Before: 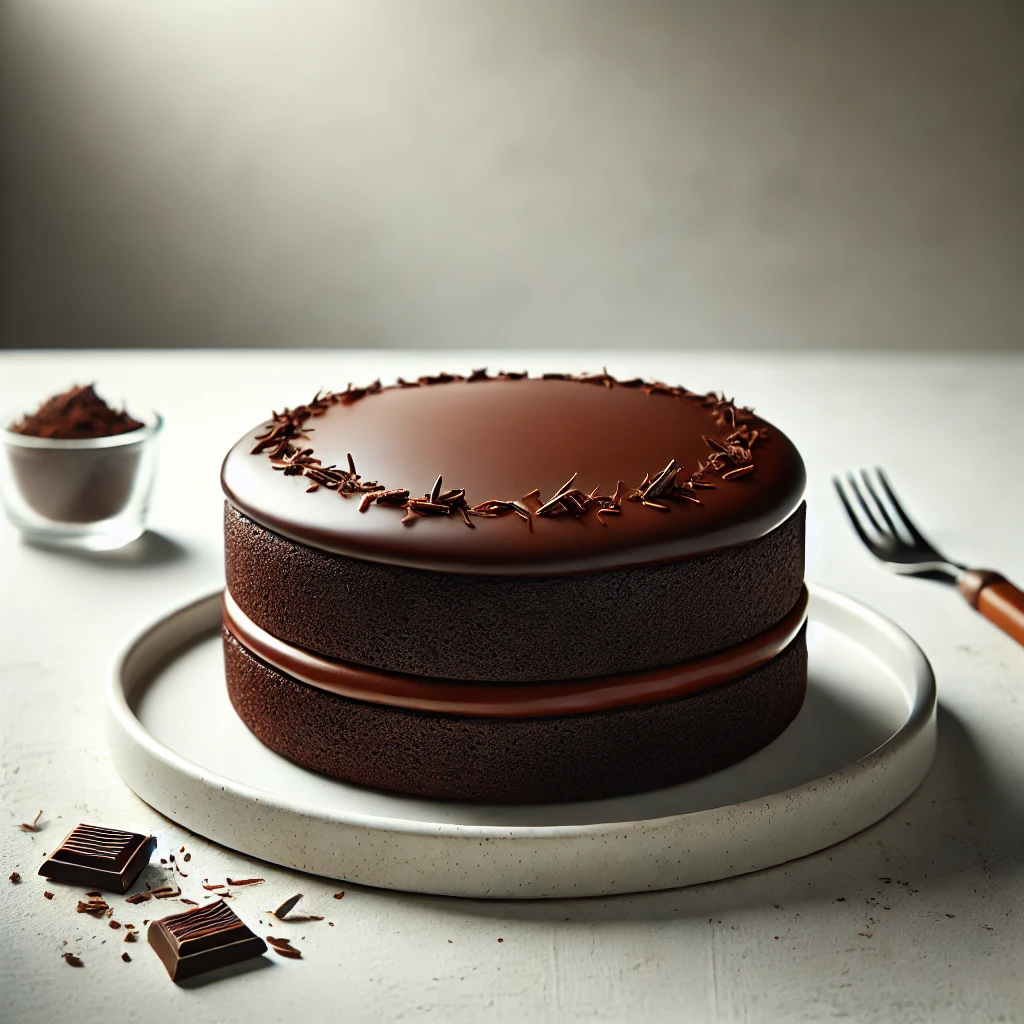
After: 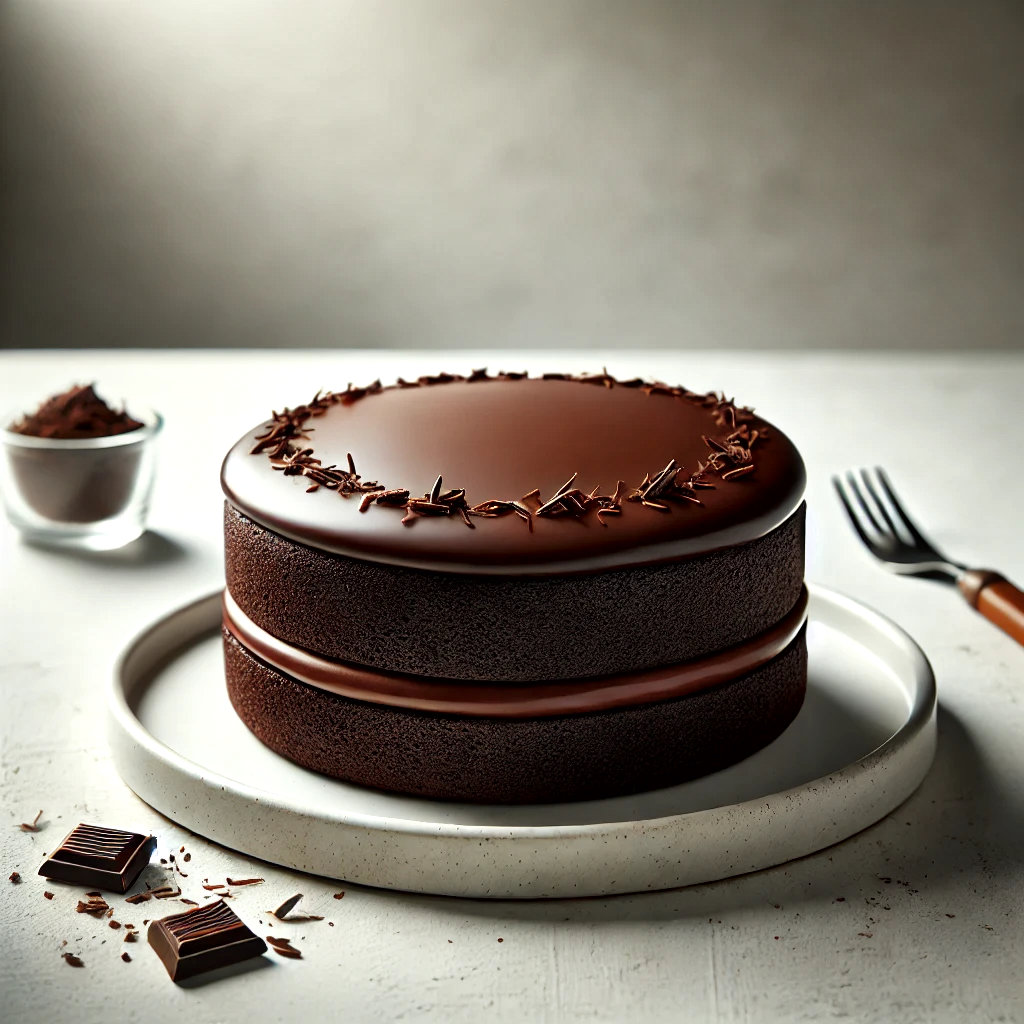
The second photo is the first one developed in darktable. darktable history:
local contrast: mode bilateral grid, contrast 21, coarseness 49, detail 162%, midtone range 0.2
